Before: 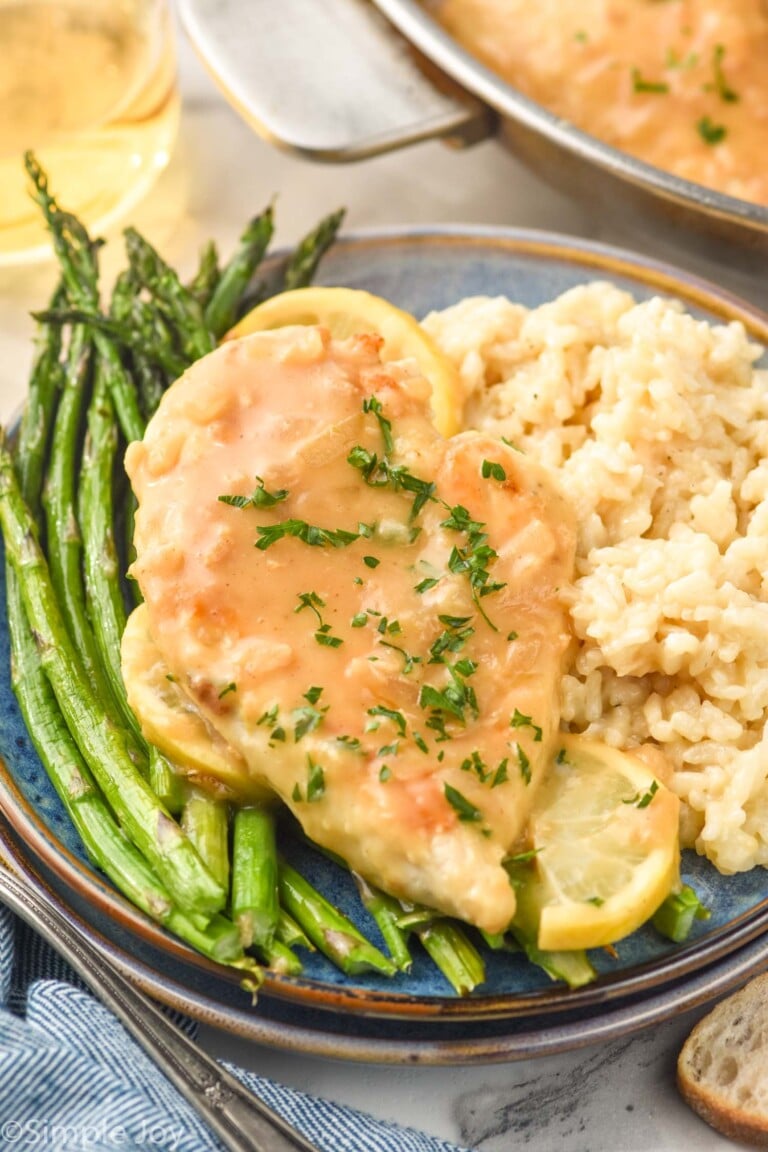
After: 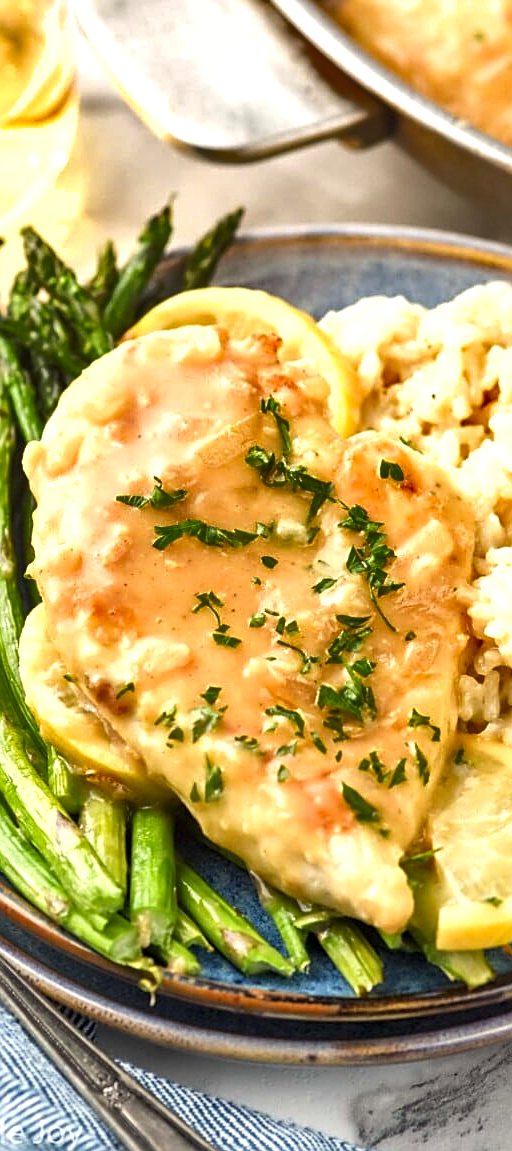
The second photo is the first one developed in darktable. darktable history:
tone equalizer: -8 EV -0.379 EV, -7 EV -0.412 EV, -6 EV -0.303 EV, -5 EV -0.221 EV, -3 EV 0.201 EV, -2 EV 0.336 EV, -1 EV 0.389 EV, +0 EV 0.427 EV
shadows and highlights: soften with gaussian
local contrast: mode bilateral grid, contrast 20, coarseness 49, detail 150%, midtone range 0.2
exposure: exposure -0.04 EV, compensate exposure bias true, compensate highlight preservation false
crop and rotate: left 13.351%, right 19.979%
sharpen: on, module defaults
